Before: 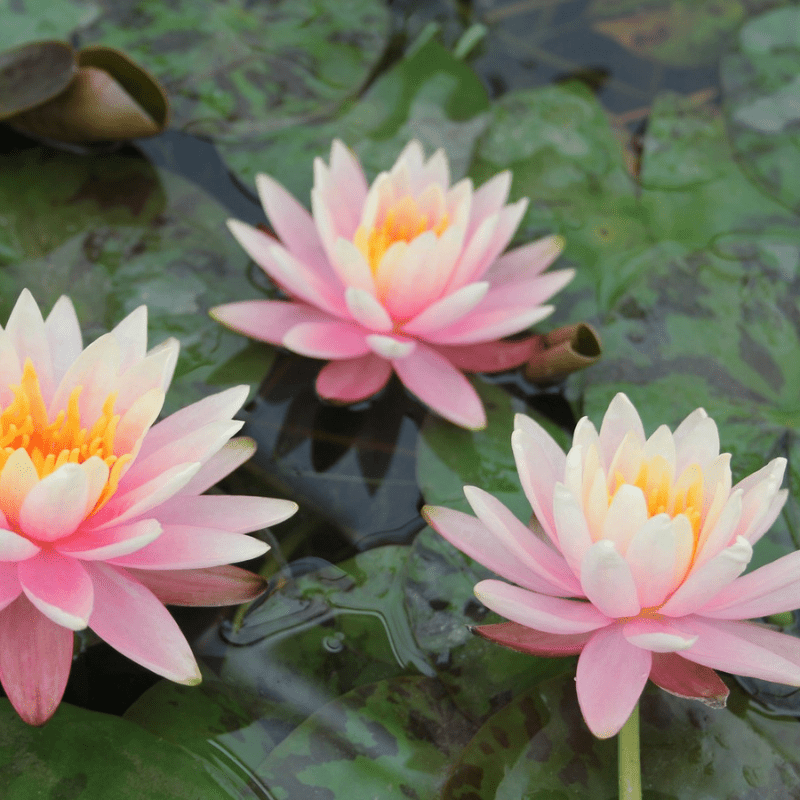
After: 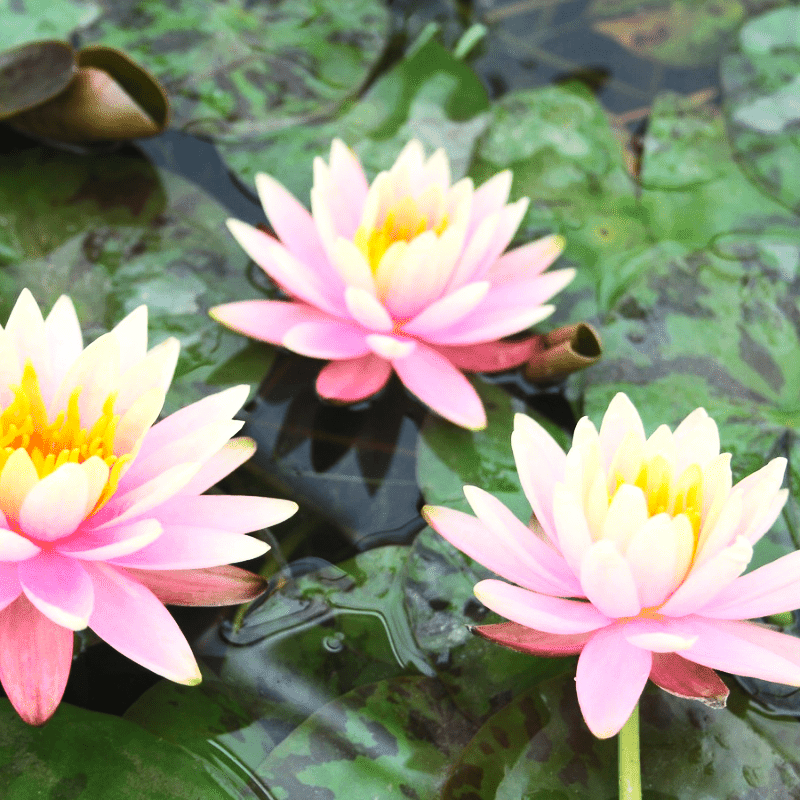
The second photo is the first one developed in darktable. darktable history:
contrast brightness saturation: contrast 0.24, brightness 0.26, saturation 0.39
tone equalizer: -8 EV -0.75 EV, -7 EV -0.7 EV, -6 EV -0.6 EV, -5 EV -0.4 EV, -3 EV 0.4 EV, -2 EV 0.6 EV, -1 EV 0.7 EV, +0 EV 0.75 EV, edges refinement/feathering 500, mask exposure compensation -1.57 EV, preserve details no
